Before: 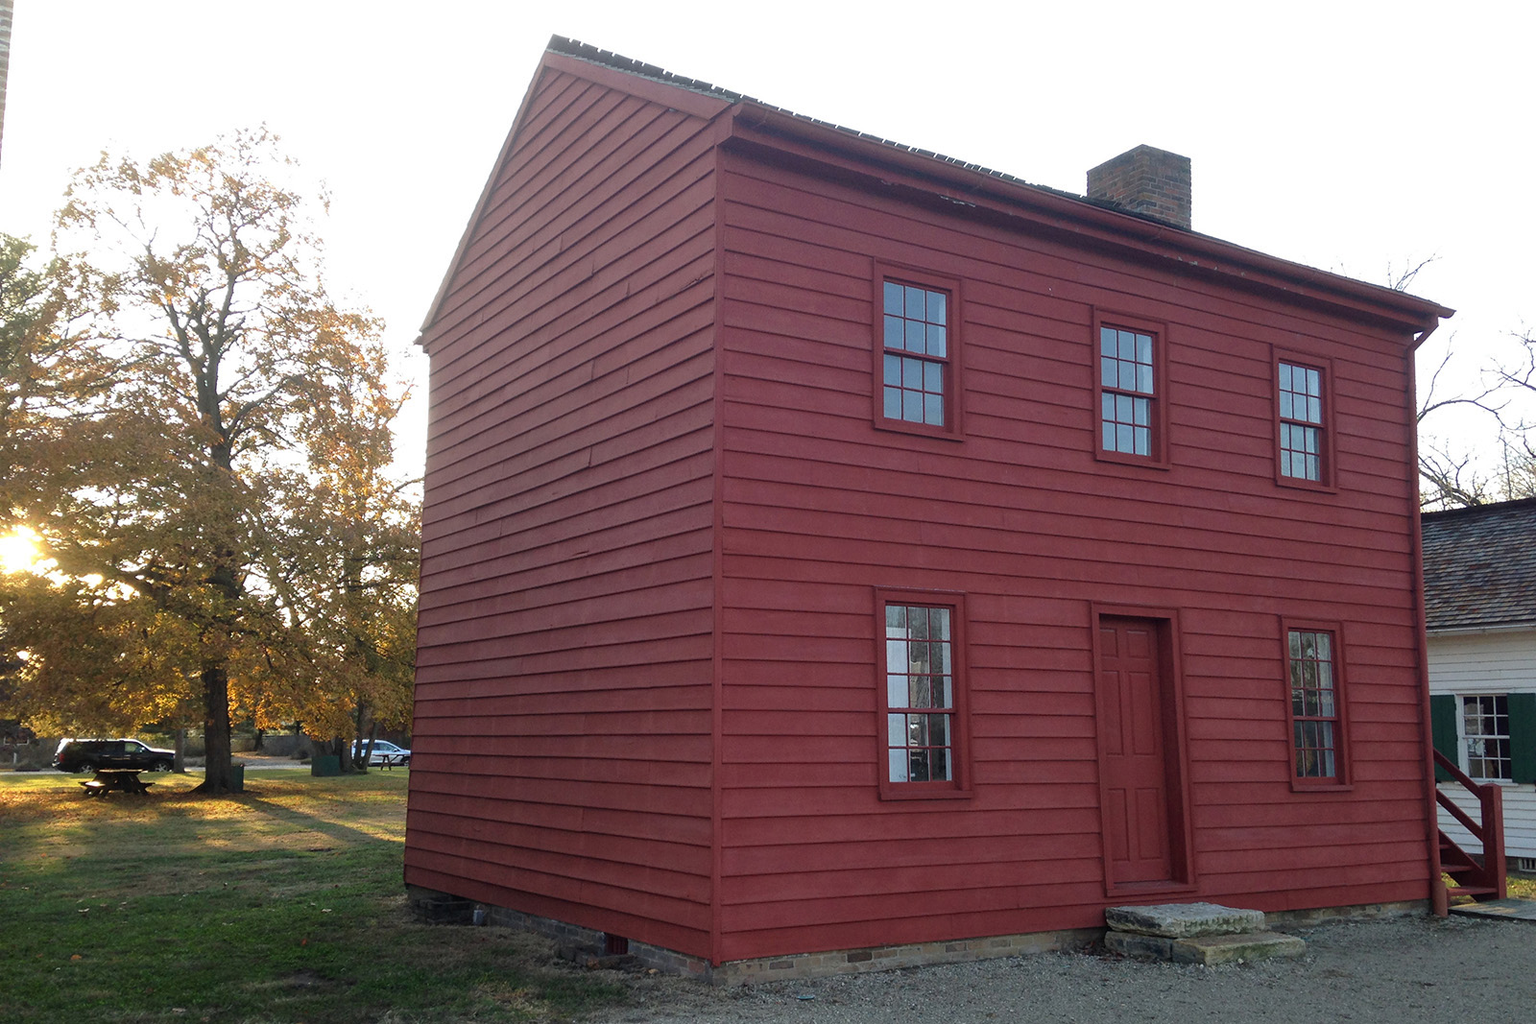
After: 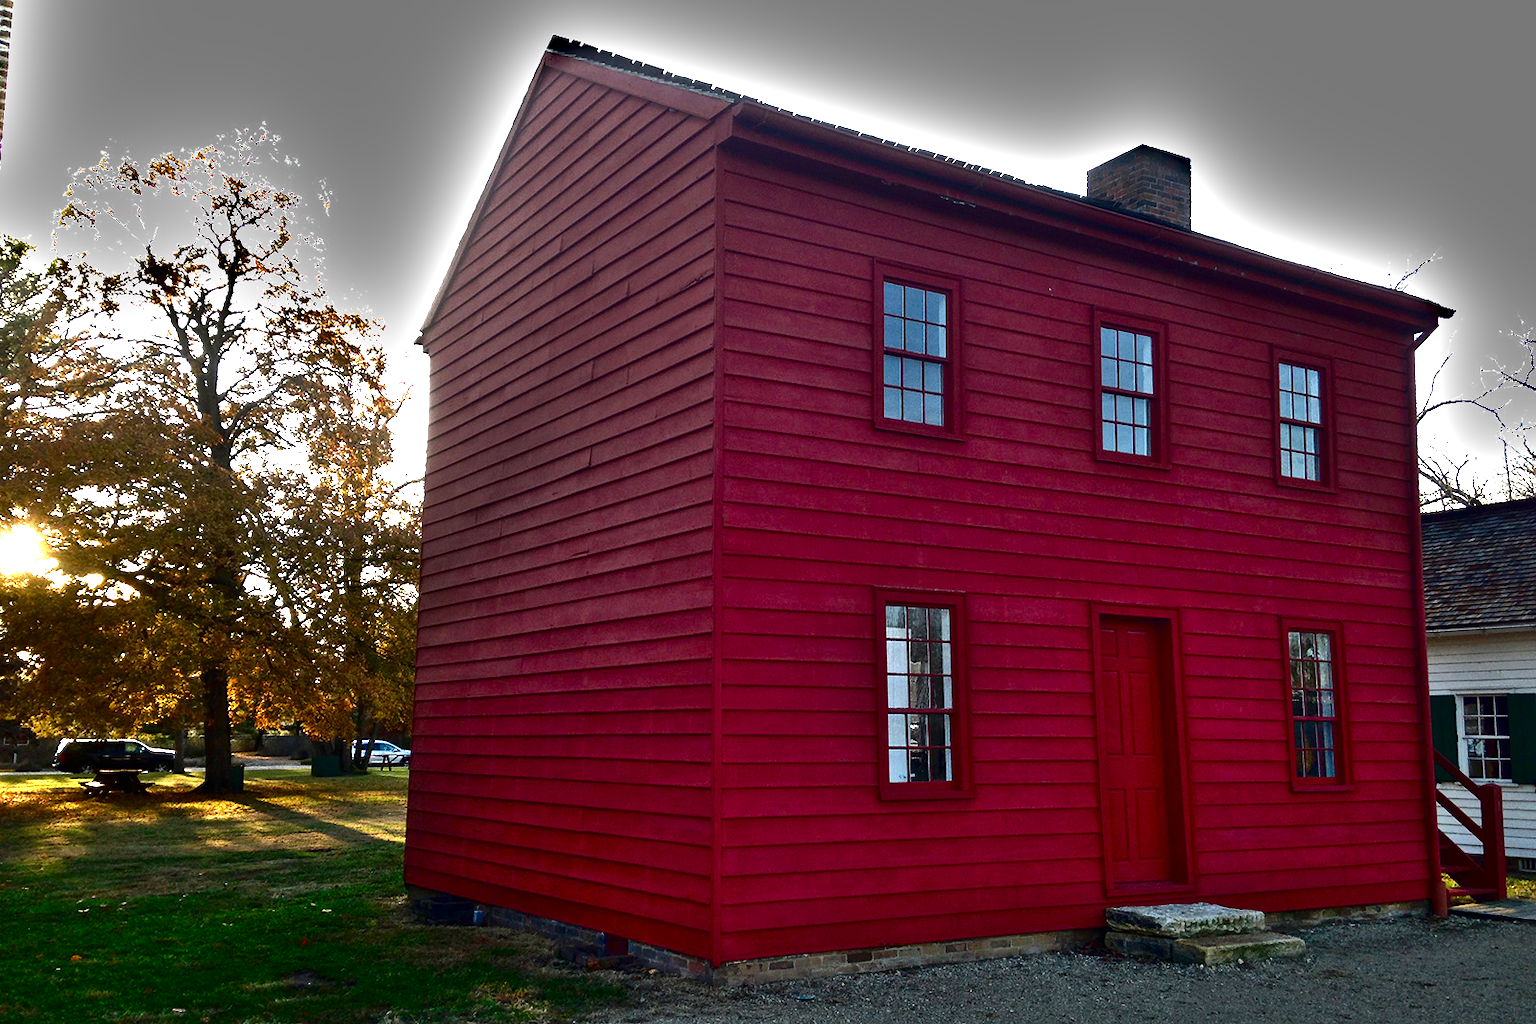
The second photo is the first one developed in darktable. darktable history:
exposure: black level correction 0, exposure 0.7 EV, compensate exposure bias true, compensate highlight preservation false
contrast brightness saturation: contrast 0.09, brightness -0.59, saturation 0.17
shadows and highlights: radius 44.78, white point adjustment 6.64, compress 79.65%, highlights color adjustment 78.42%, soften with gaussian
